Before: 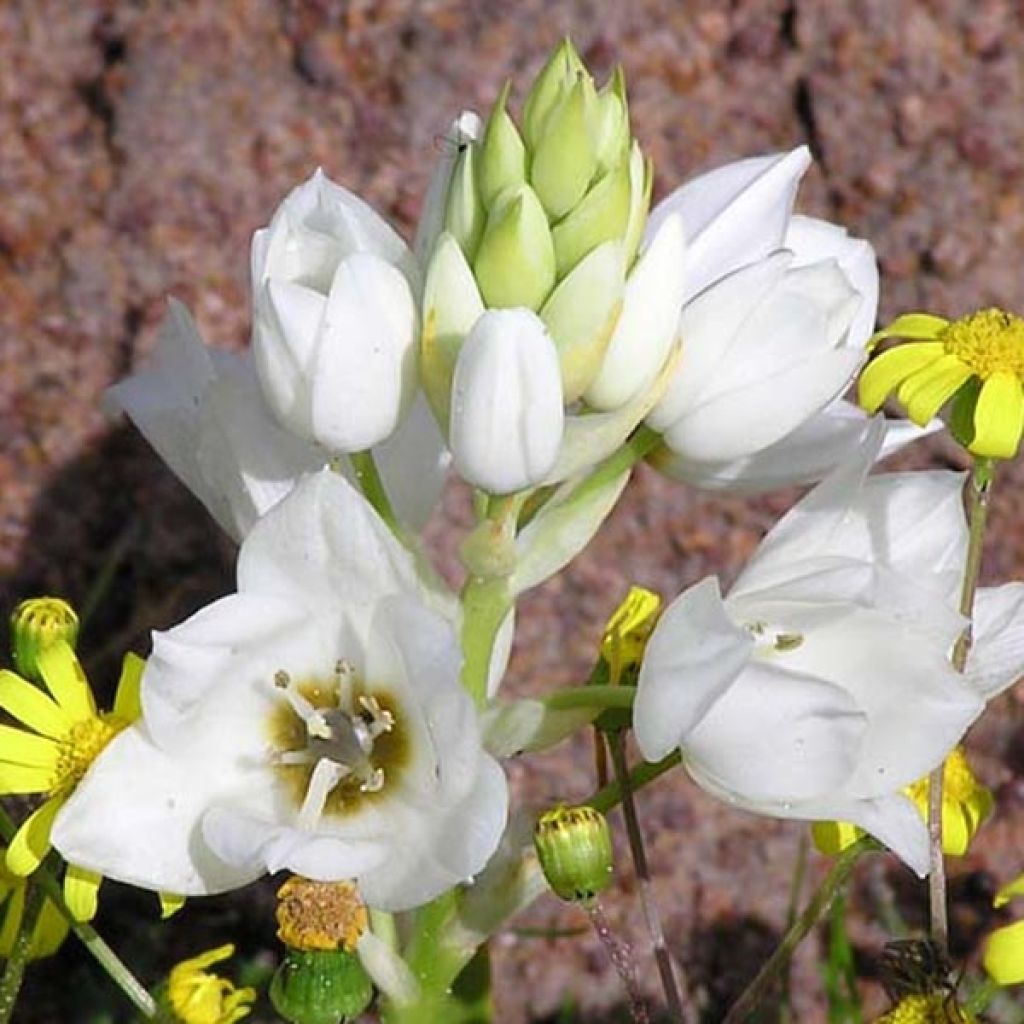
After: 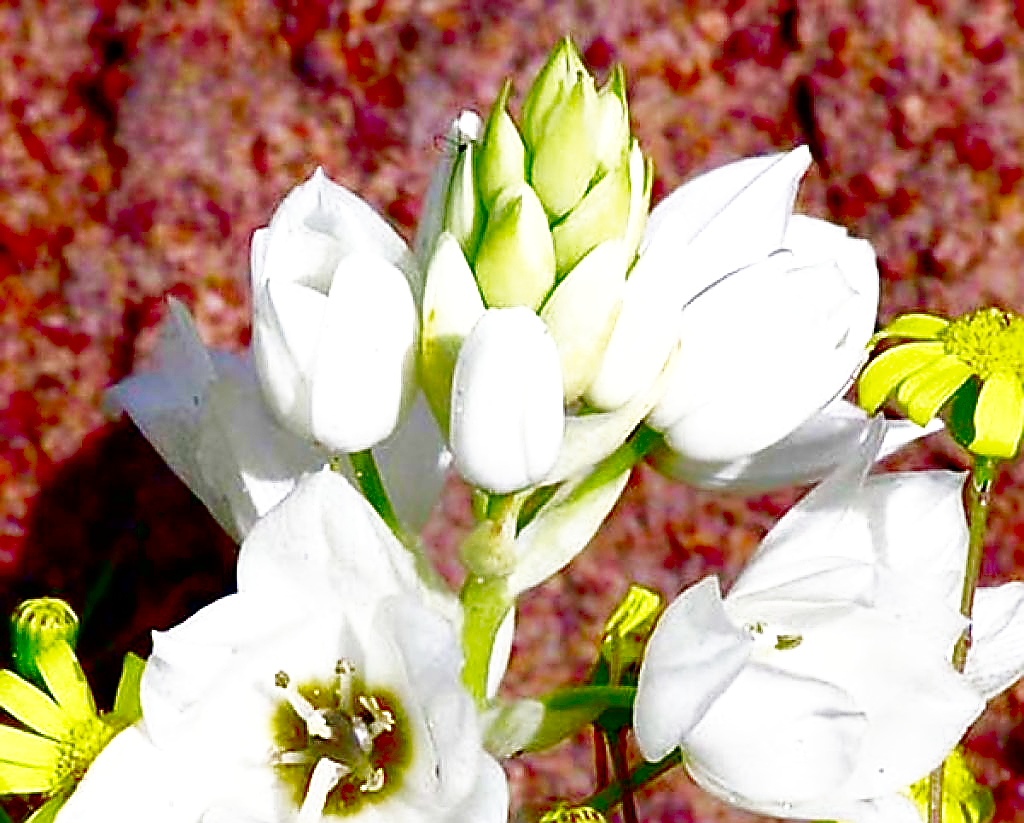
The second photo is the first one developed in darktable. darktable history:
velvia: on, module defaults
tone equalizer: -8 EV -0.432 EV, -7 EV -0.394 EV, -6 EV -0.37 EV, -5 EV -0.255 EV, -3 EV 0.251 EV, -2 EV 0.349 EV, -1 EV 0.4 EV, +0 EV 0.408 EV, mask exposure compensation -0.508 EV
contrast brightness saturation: brightness -0.999, saturation 0.994
shadows and highlights: highlights color adjustment 0.591%
crop: bottom 19.62%
sharpen: radius 1.372, amount 1.248, threshold 0.728
base curve: curves: ch0 [(0, 0) (0, 0) (0.002, 0.001) (0.008, 0.003) (0.019, 0.011) (0.037, 0.037) (0.064, 0.11) (0.102, 0.232) (0.152, 0.379) (0.216, 0.524) (0.296, 0.665) (0.394, 0.789) (0.512, 0.881) (0.651, 0.945) (0.813, 0.986) (1, 1)], preserve colors none
